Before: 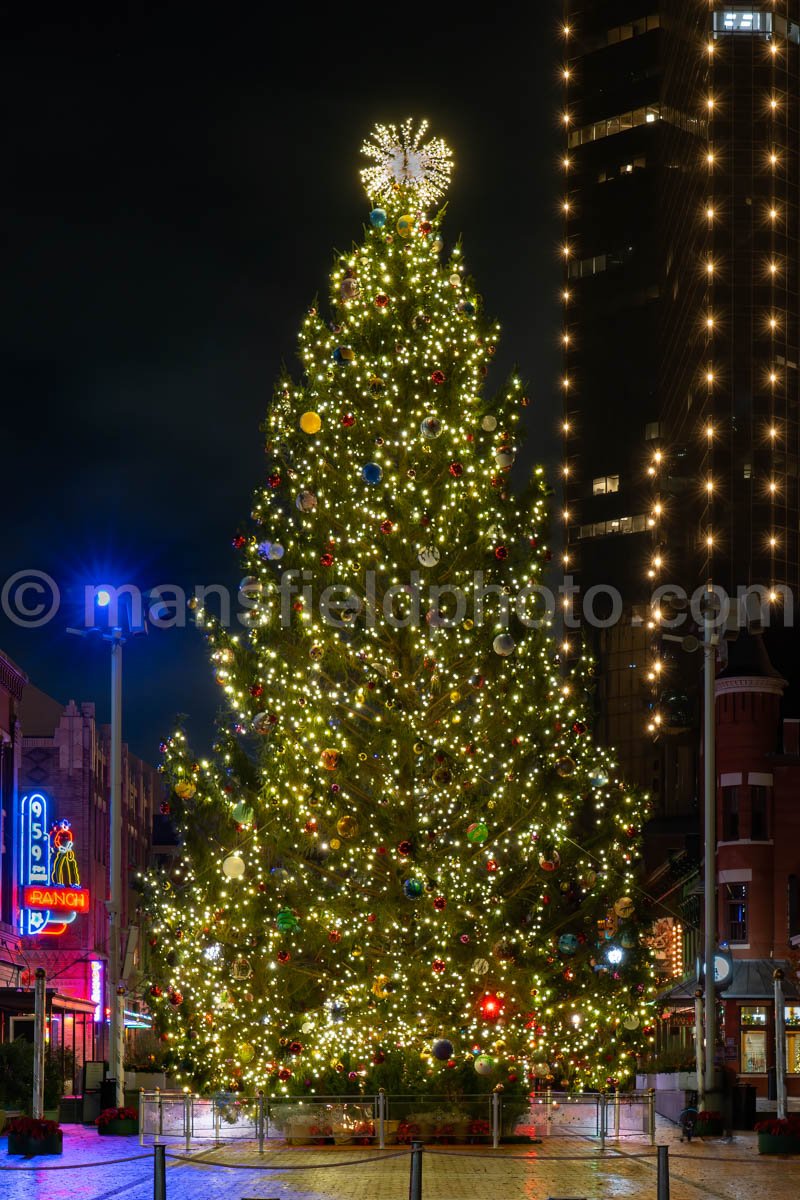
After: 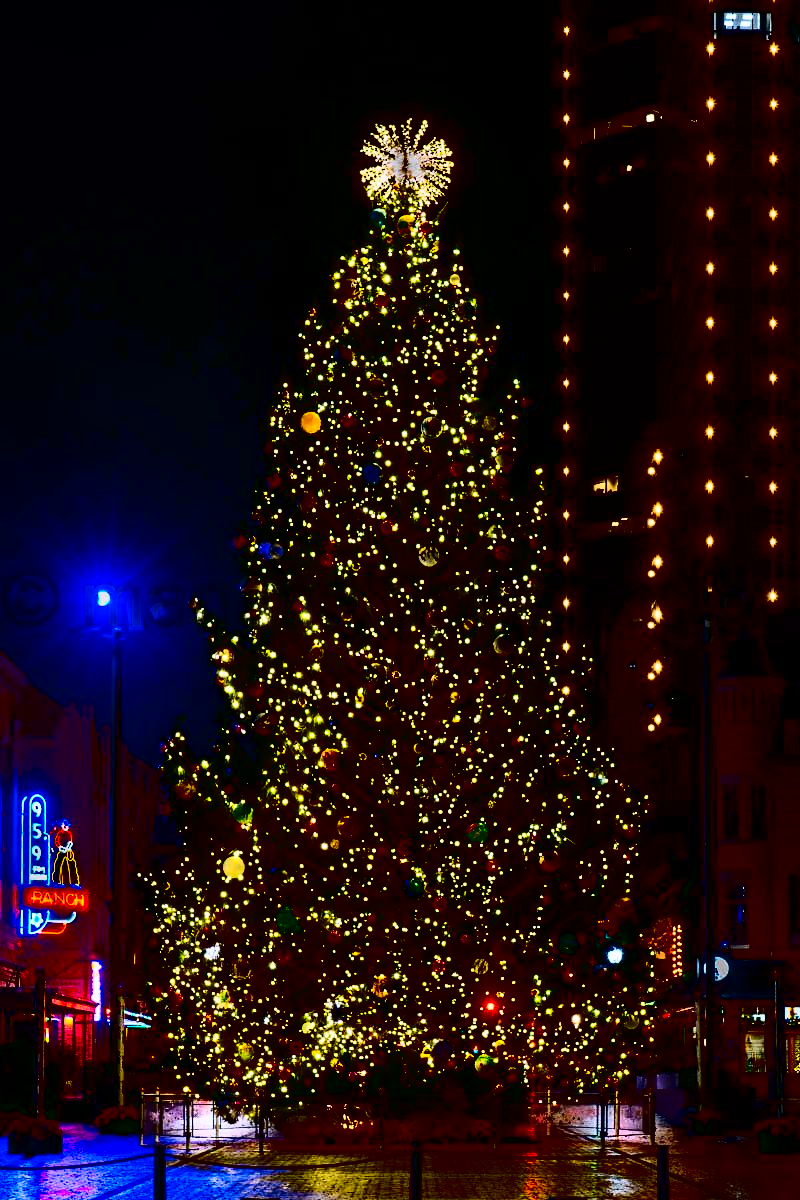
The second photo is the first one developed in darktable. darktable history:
haze removal: strength -0.06, compatibility mode true, adaptive false
contrast brightness saturation: contrast 0.763, brightness -0.987, saturation 0.999
